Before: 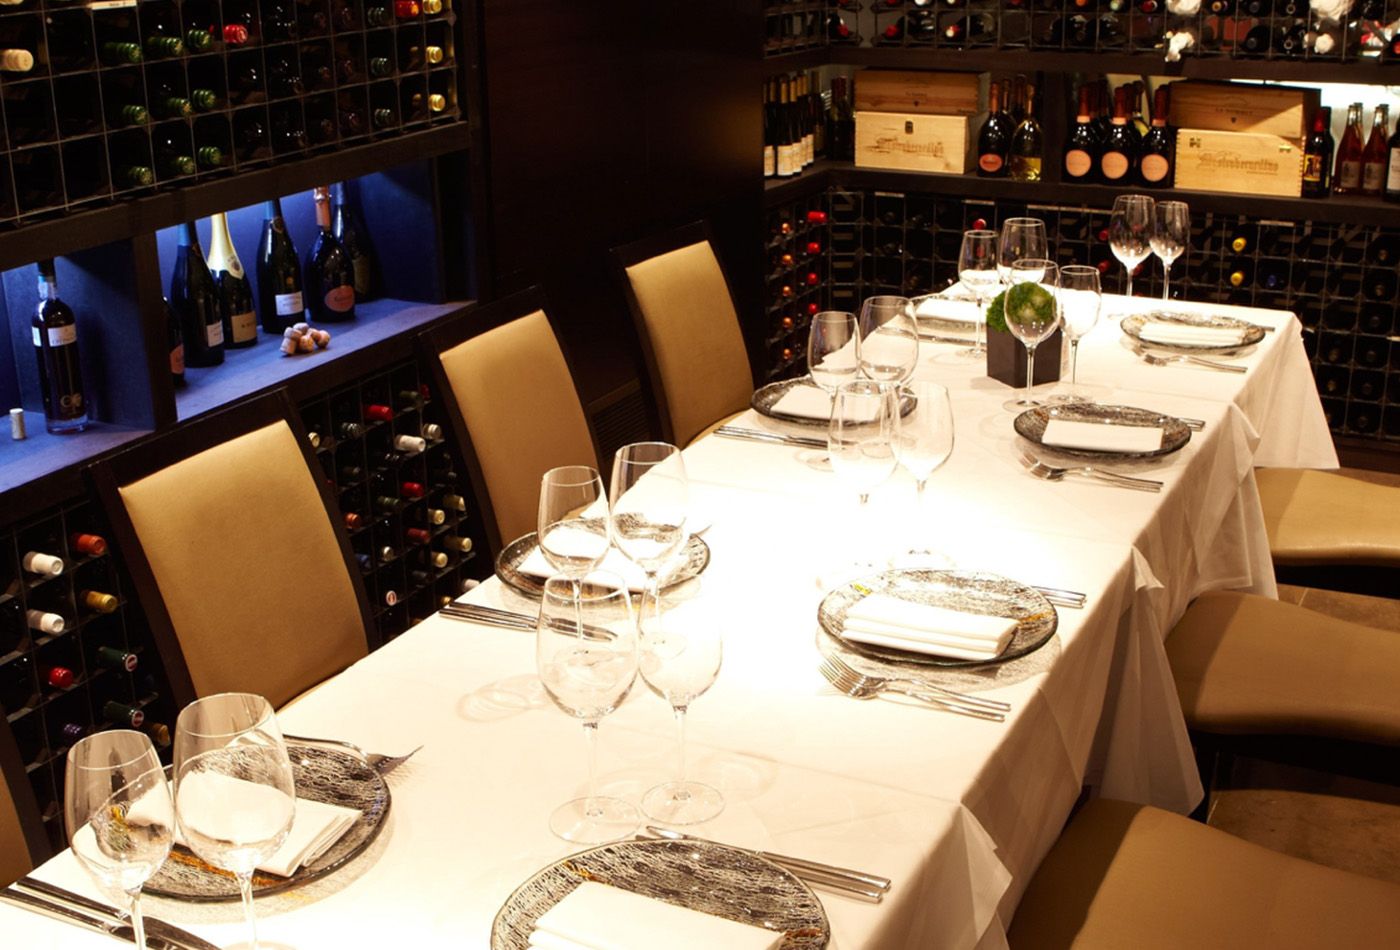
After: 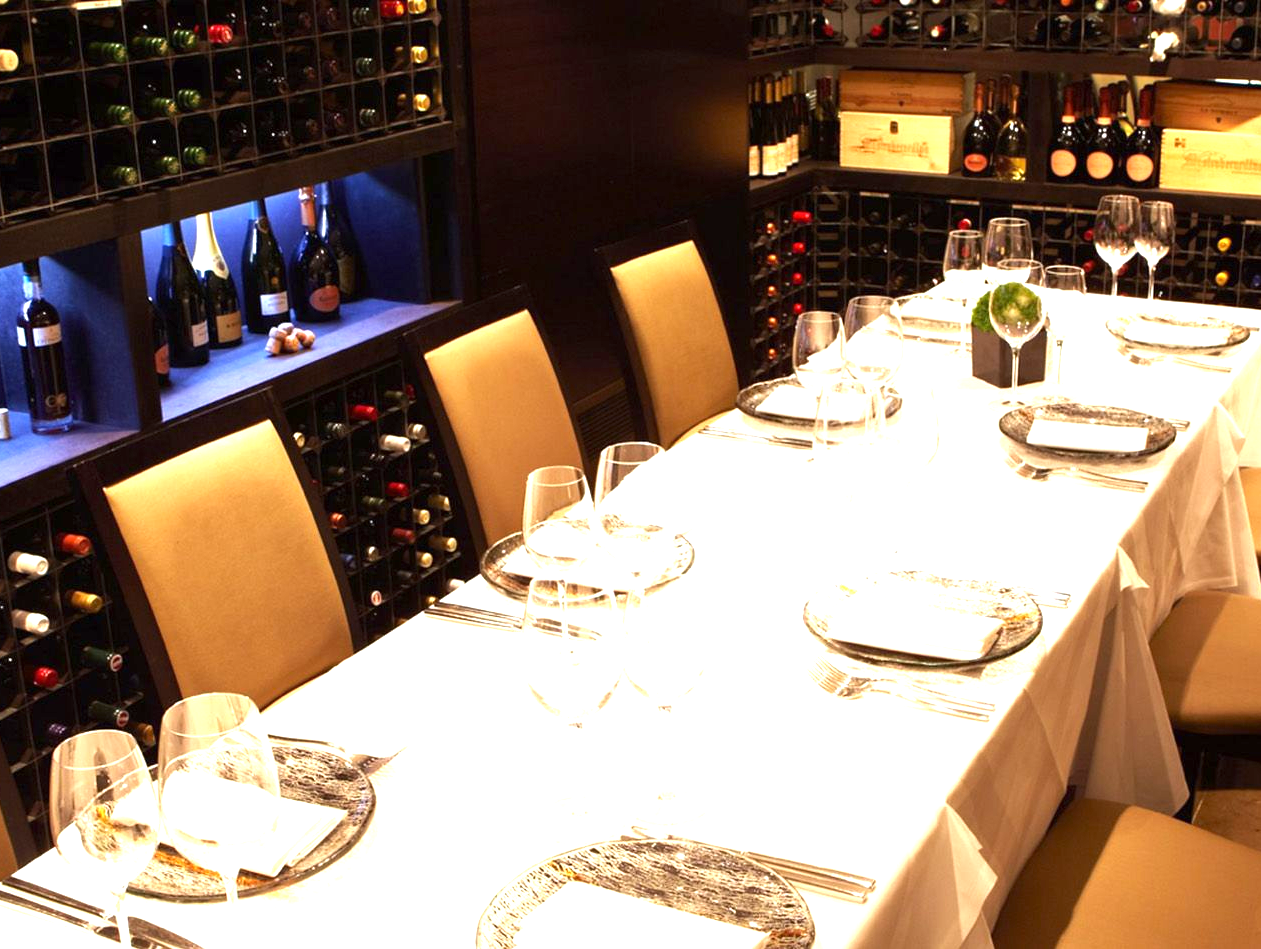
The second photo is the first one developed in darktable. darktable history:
exposure: exposure 1.2 EV, compensate highlight preservation false
crop and rotate: left 1.088%, right 8.807%
